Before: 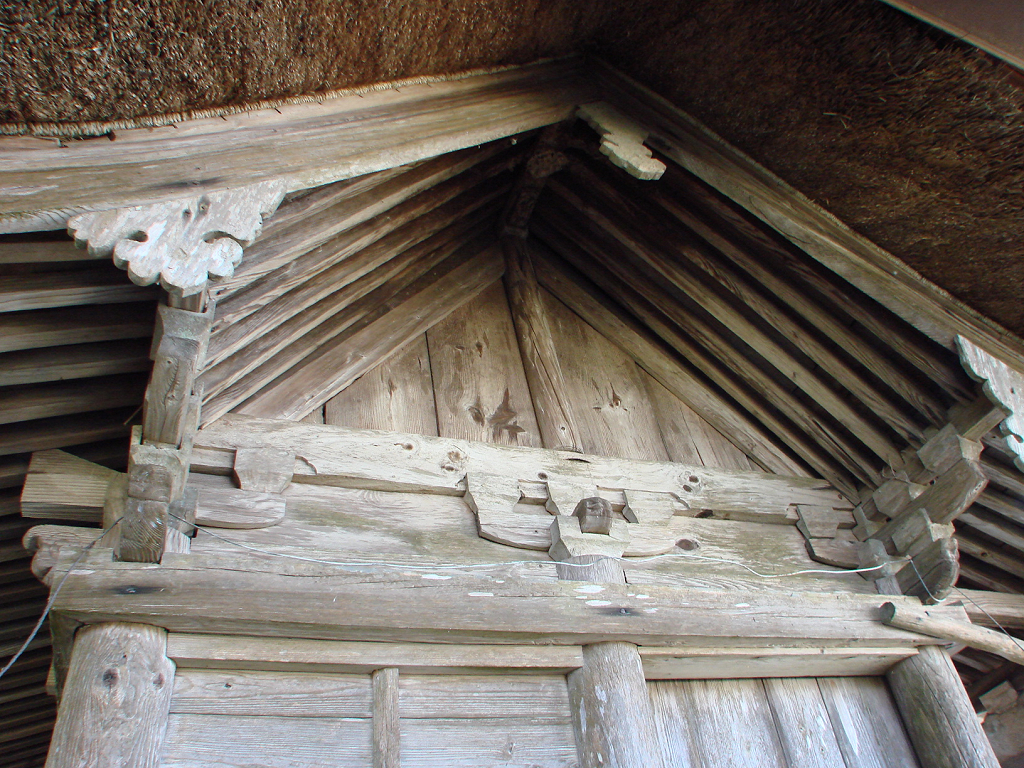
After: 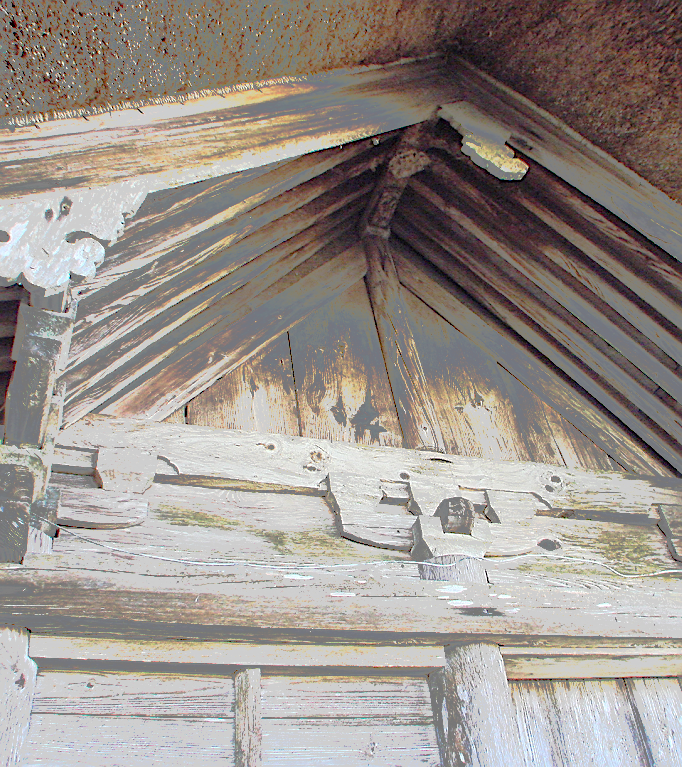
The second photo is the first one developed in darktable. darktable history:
sharpen: radius 1.967
crop and rotate: left 13.537%, right 19.796%
tone curve: curves: ch0 [(0, 0) (0.003, 0.011) (0.011, 0.043) (0.025, 0.133) (0.044, 0.226) (0.069, 0.303) (0.1, 0.371) (0.136, 0.429) (0.177, 0.482) (0.224, 0.516) (0.277, 0.539) (0.335, 0.535) (0.399, 0.517) (0.468, 0.498) (0.543, 0.523) (0.623, 0.655) (0.709, 0.83) (0.801, 0.827) (0.898, 0.89) (1, 1)], preserve colors none
